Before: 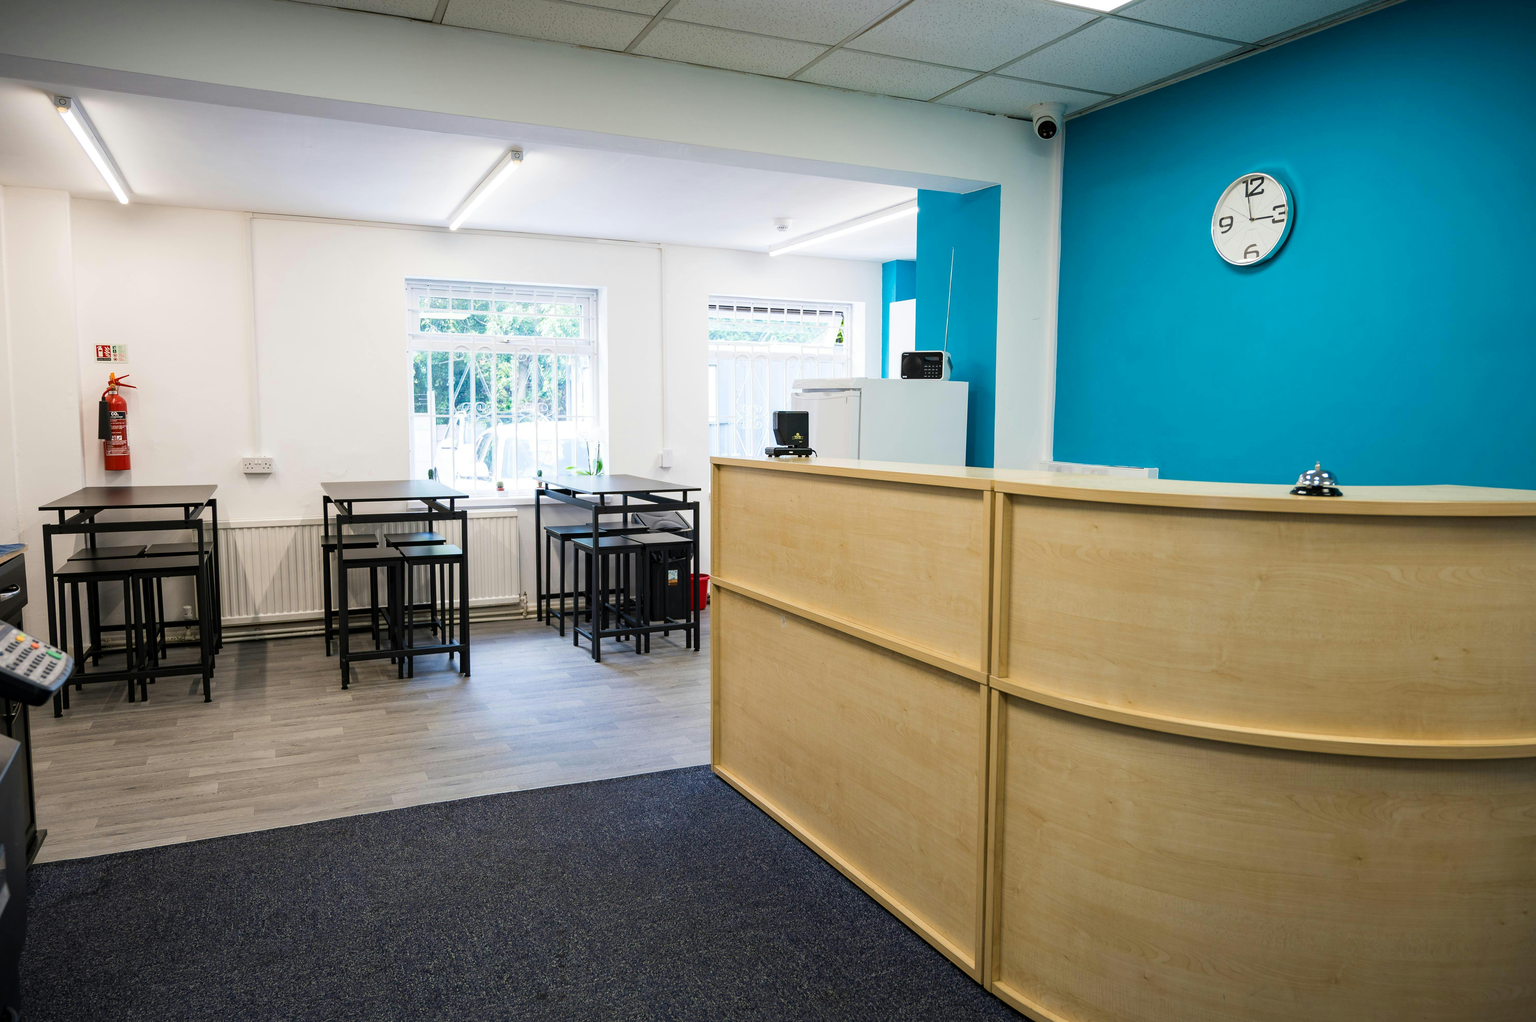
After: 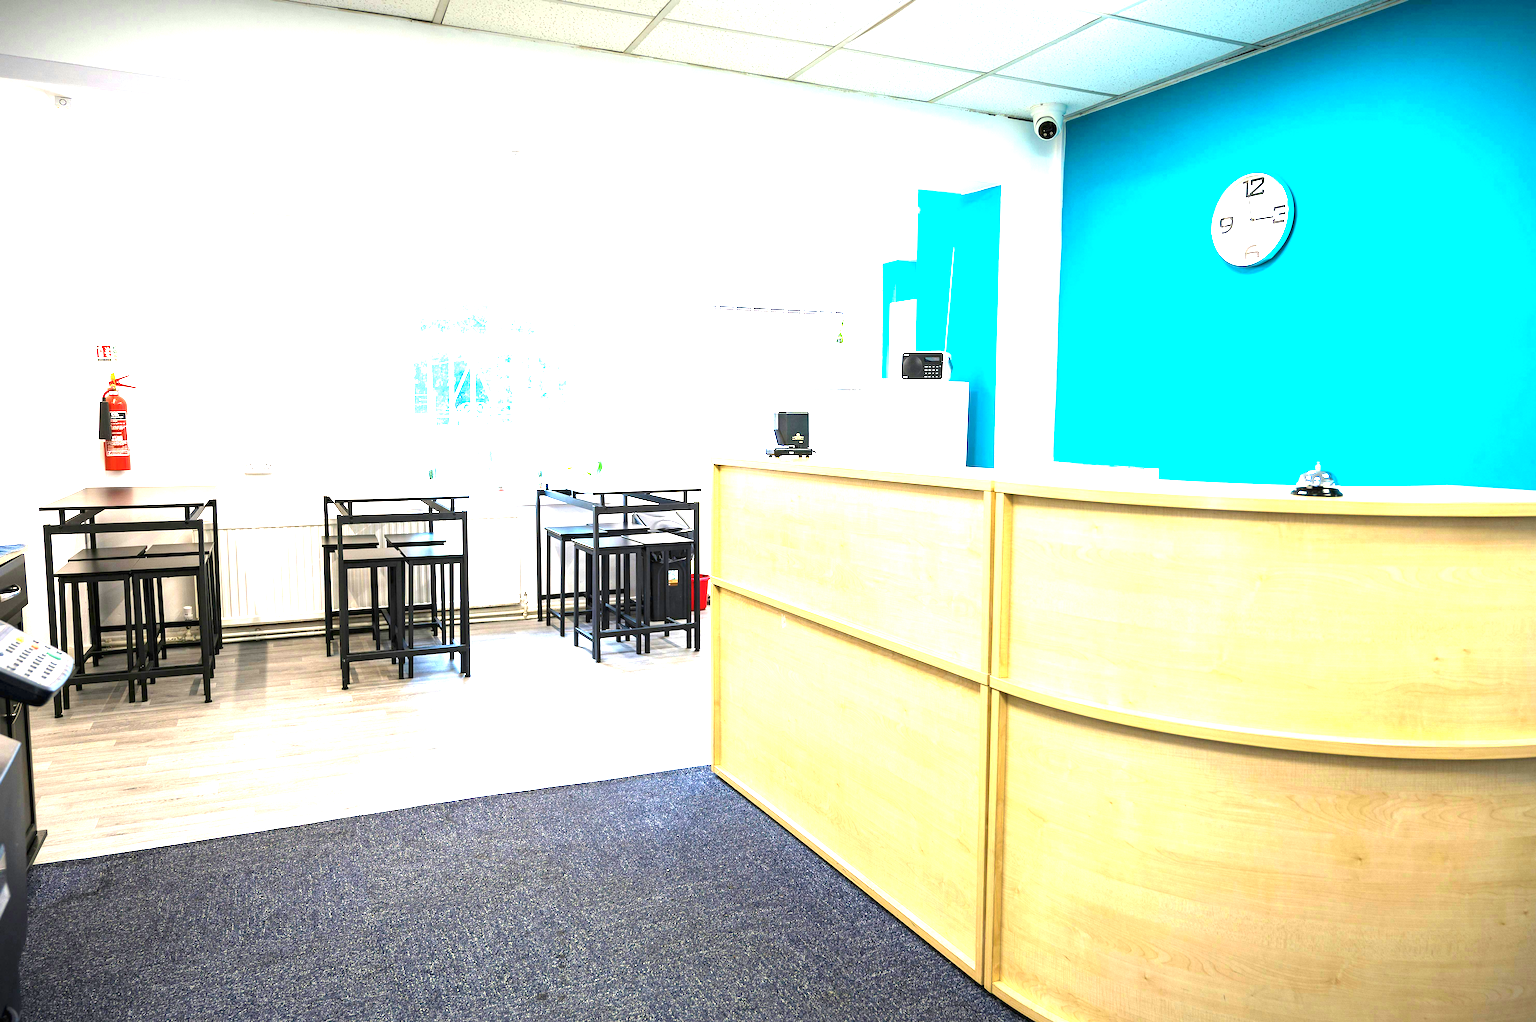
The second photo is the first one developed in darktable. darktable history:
color balance rgb: perceptual saturation grading › global saturation 0.038%, global vibrance 14.481%
exposure: black level correction 0, exposure 2.29 EV, compensate exposure bias true, compensate highlight preservation false
sharpen: amount 0.212
